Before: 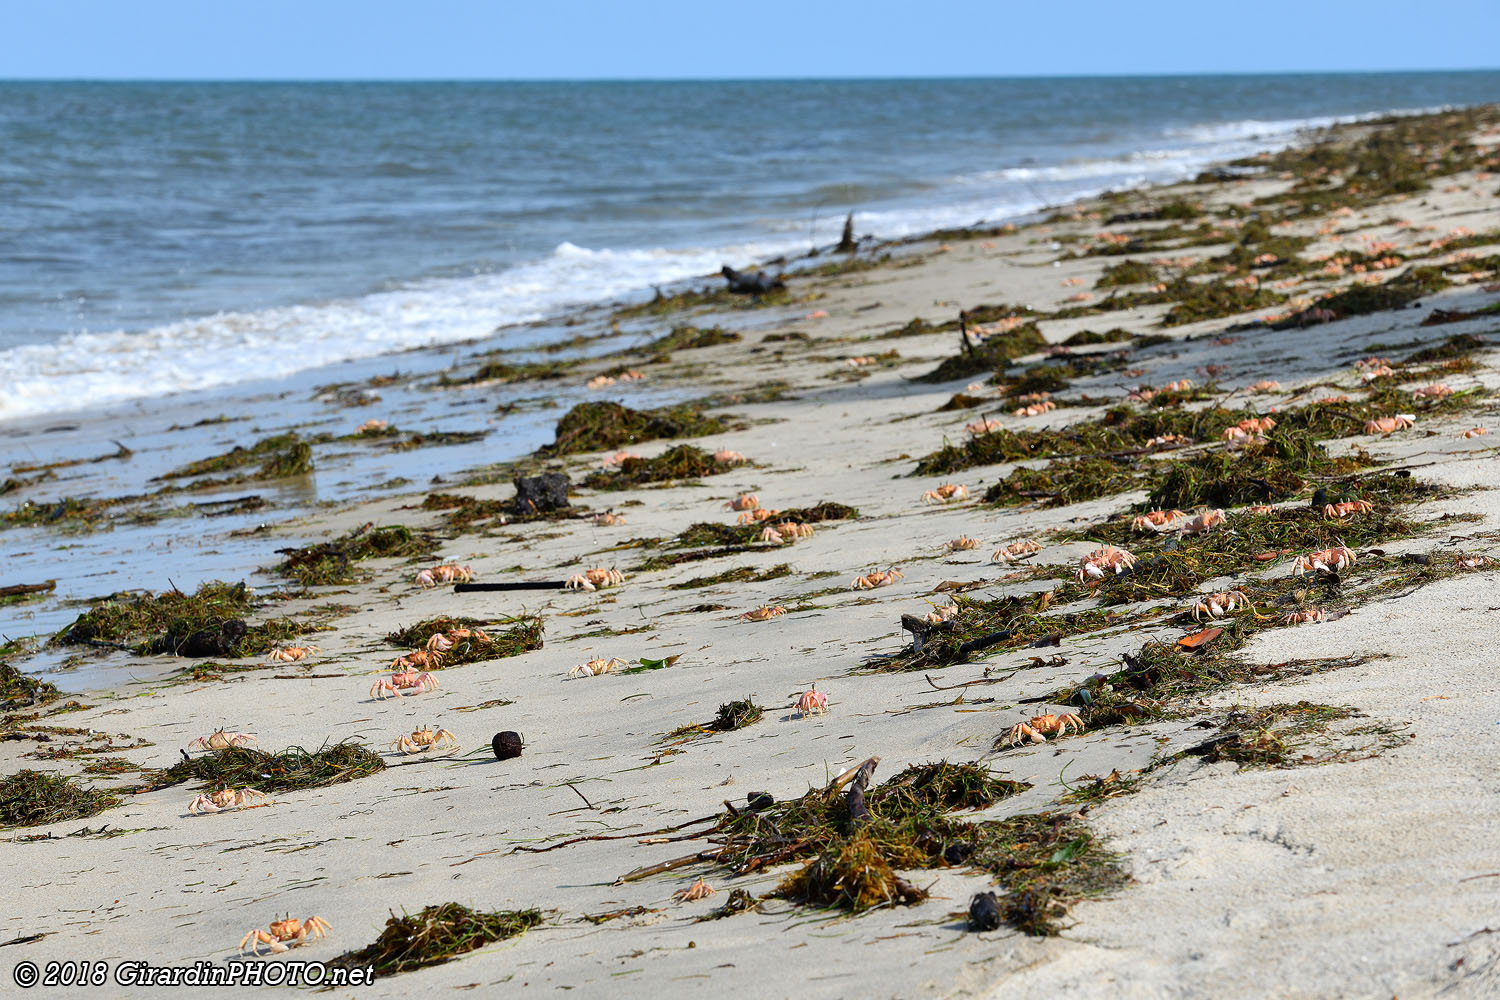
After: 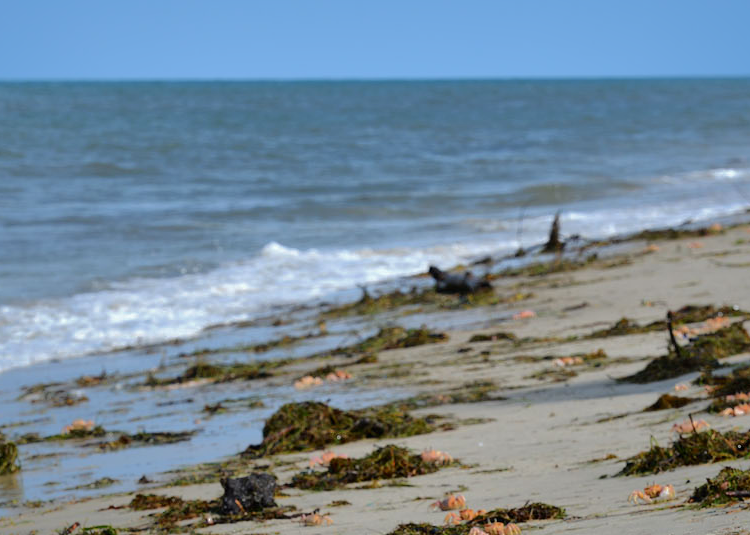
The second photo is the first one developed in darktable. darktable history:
crop: left 19.556%, right 30.401%, bottom 46.458%
shadows and highlights: shadows -19.91, highlights -73.15
